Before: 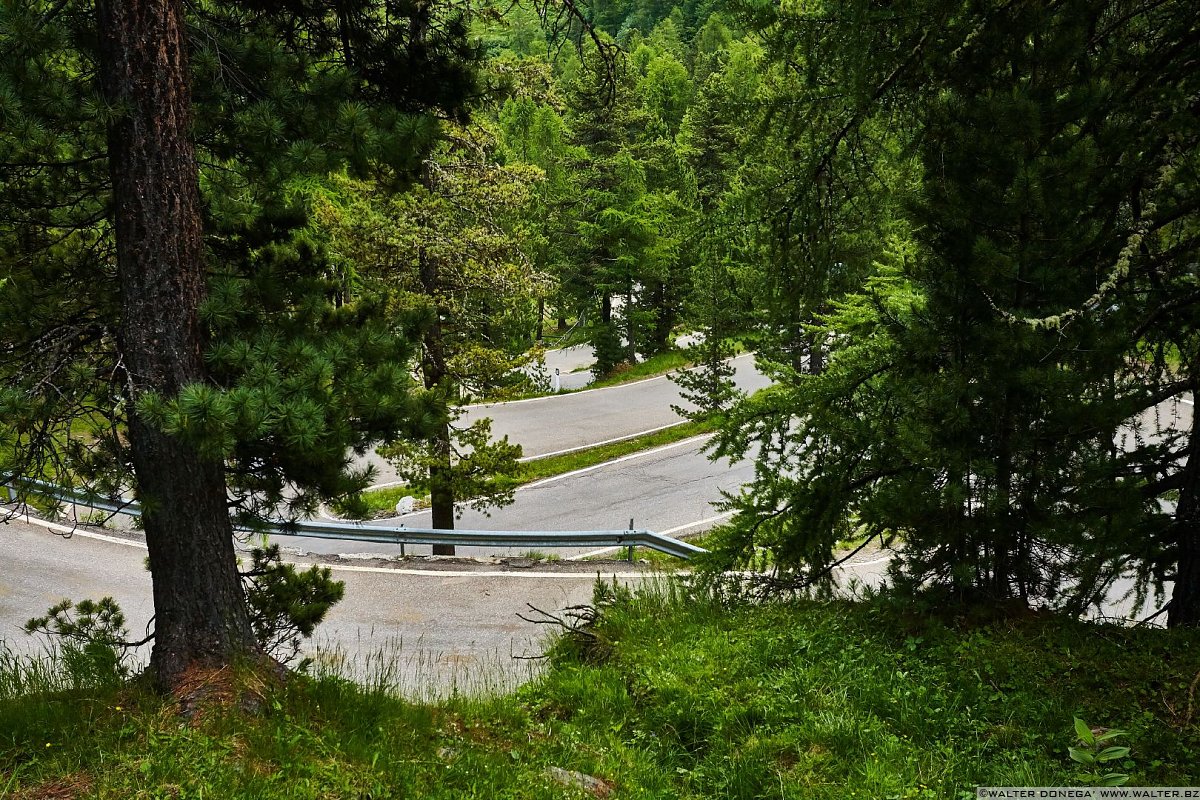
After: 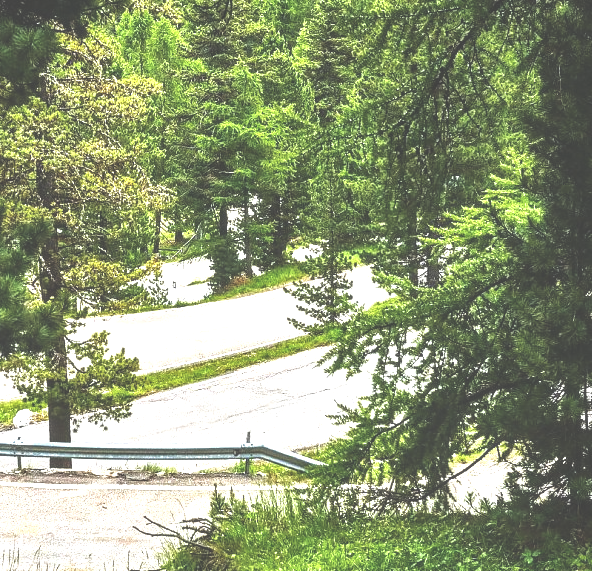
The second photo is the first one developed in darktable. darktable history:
exposure: black level correction -0.023, exposure 1.394 EV, compensate highlight preservation false
crop: left 31.955%, top 10.995%, right 18.67%, bottom 17.562%
local contrast: on, module defaults
